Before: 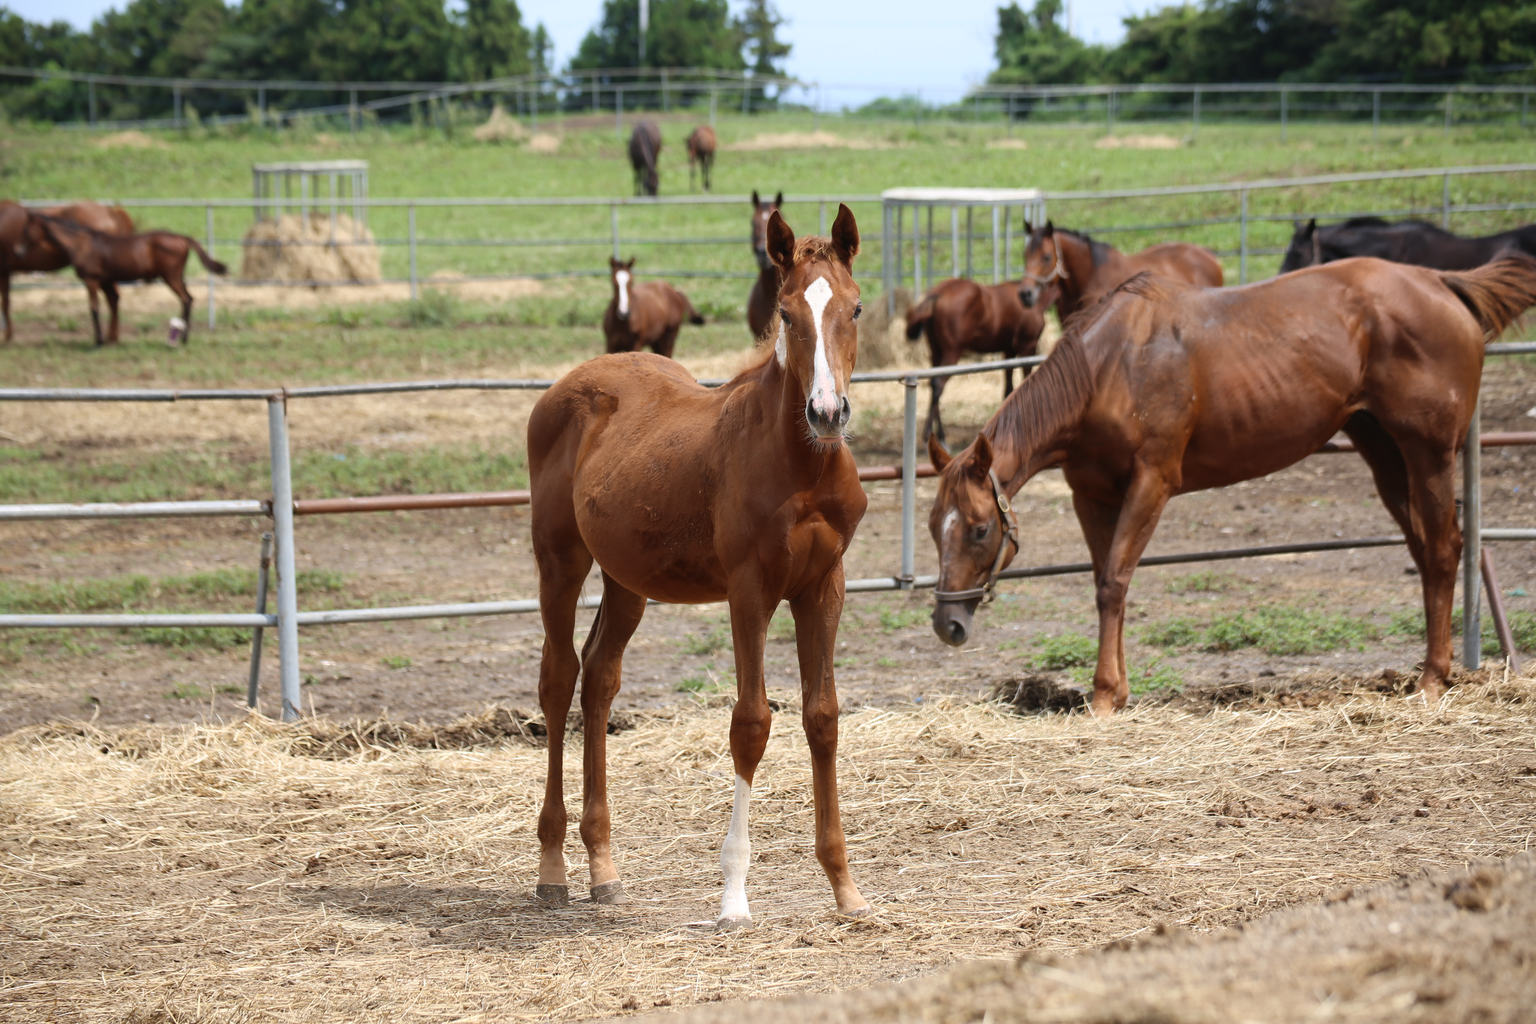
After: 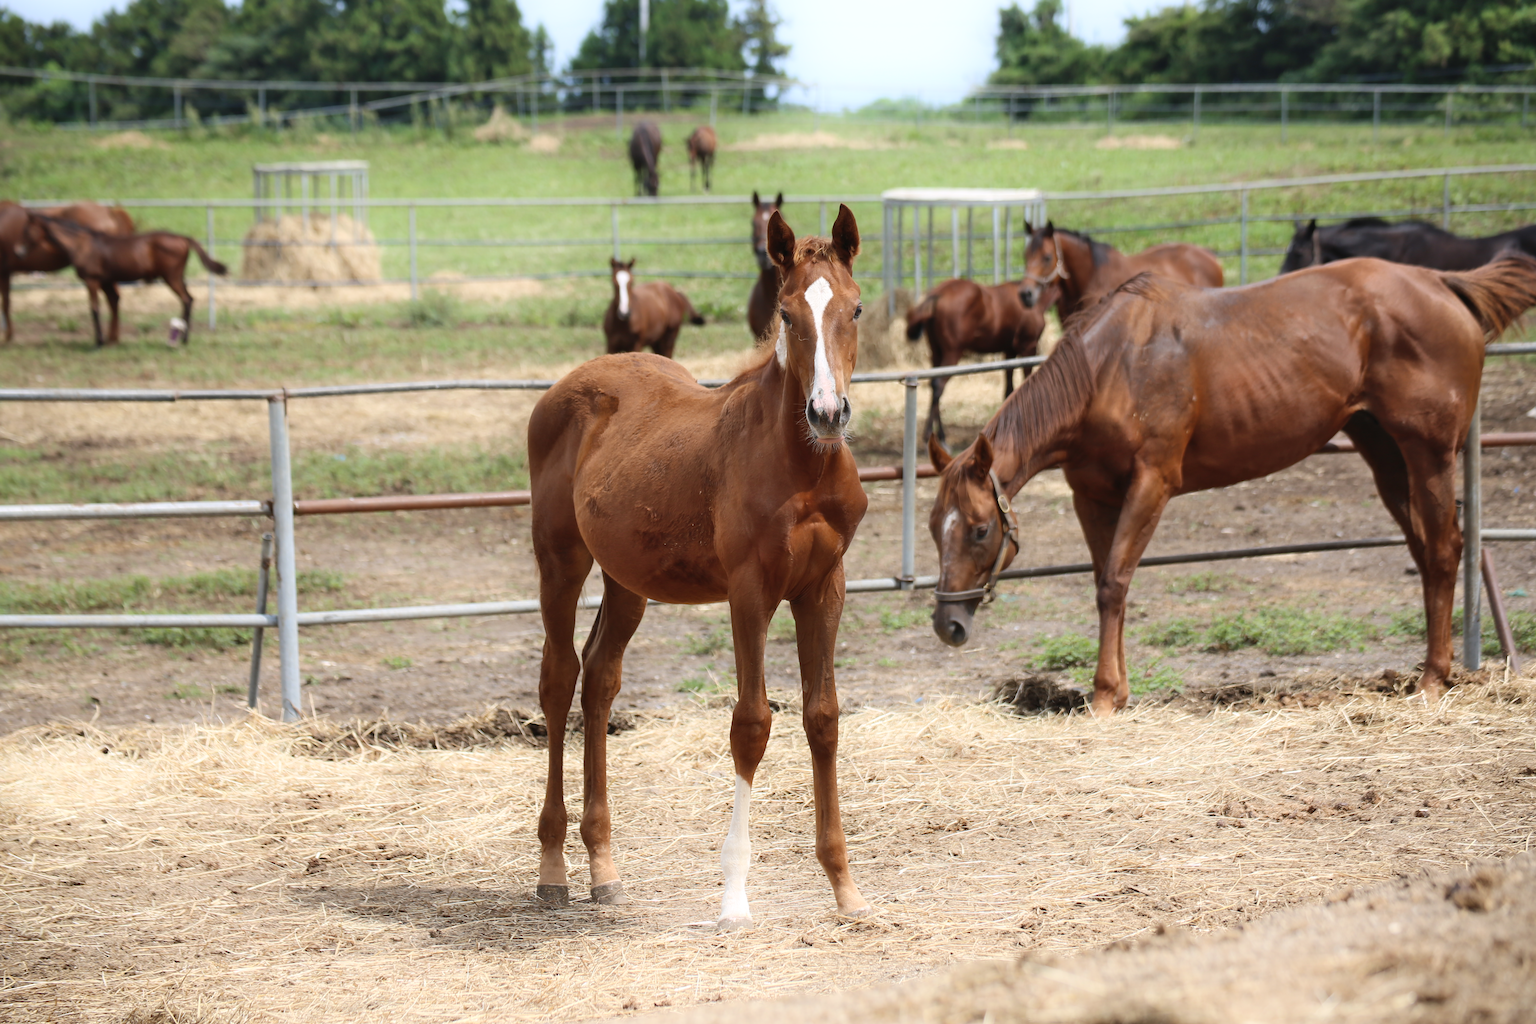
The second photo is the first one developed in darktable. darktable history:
shadows and highlights: highlights 70.7, soften with gaussian
